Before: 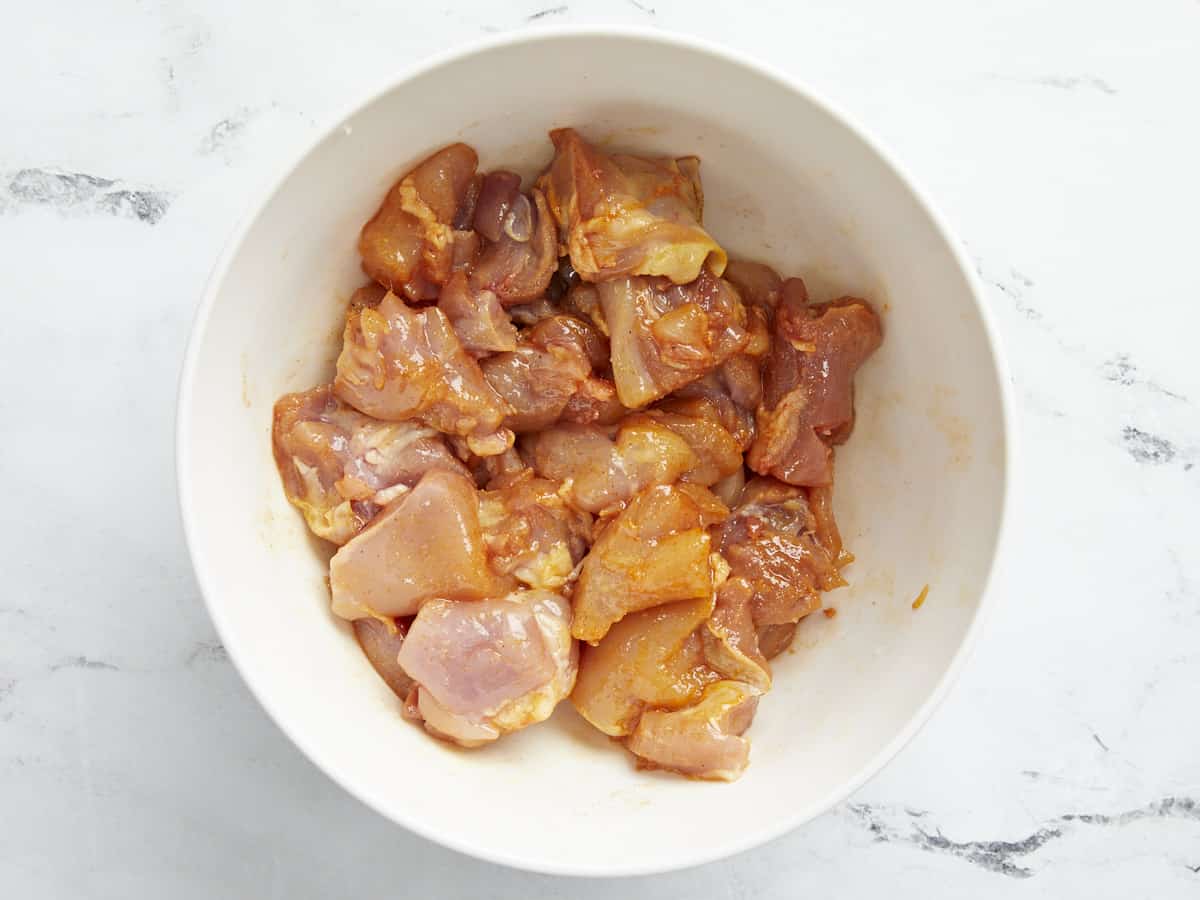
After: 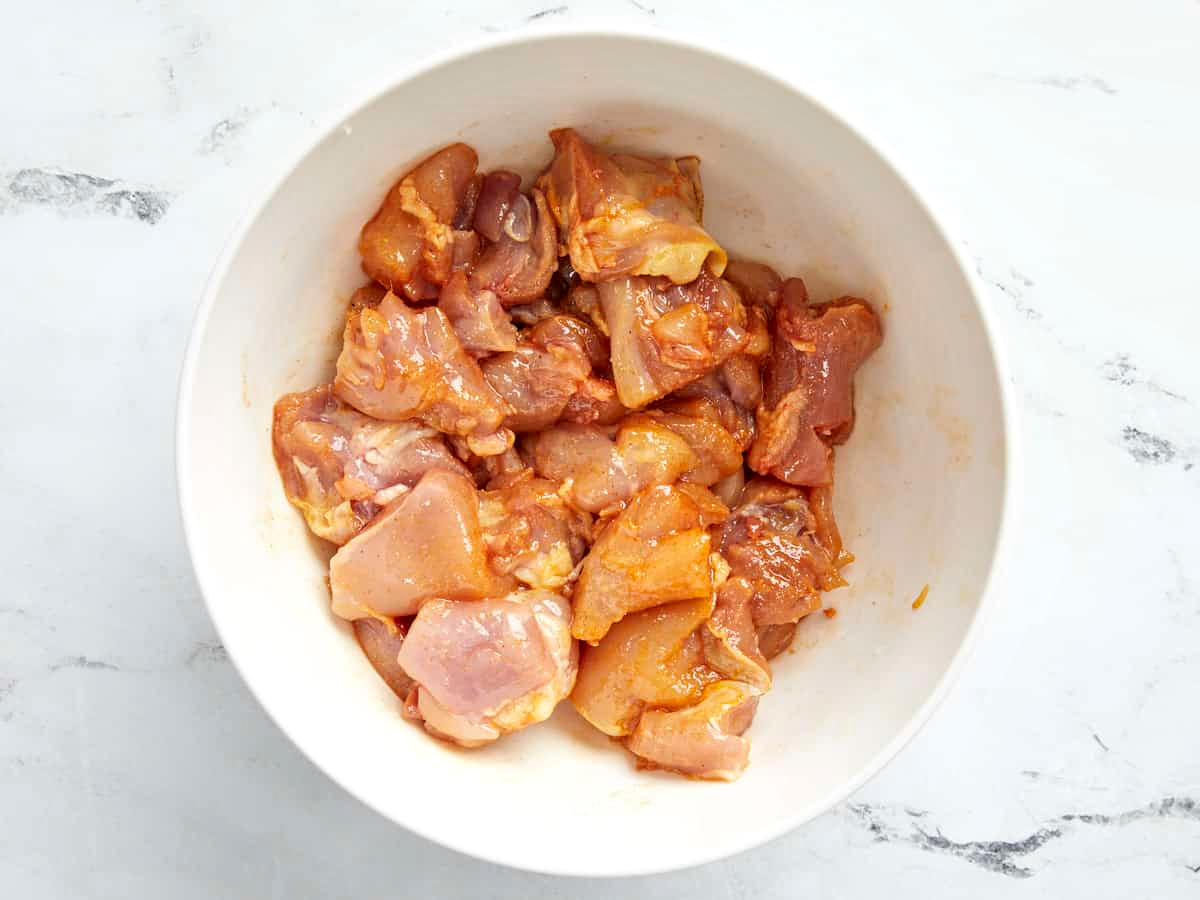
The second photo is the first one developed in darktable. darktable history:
contrast brightness saturation: contrast 0.05, brightness 0.06, saturation 0.01
local contrast: detail 130%
